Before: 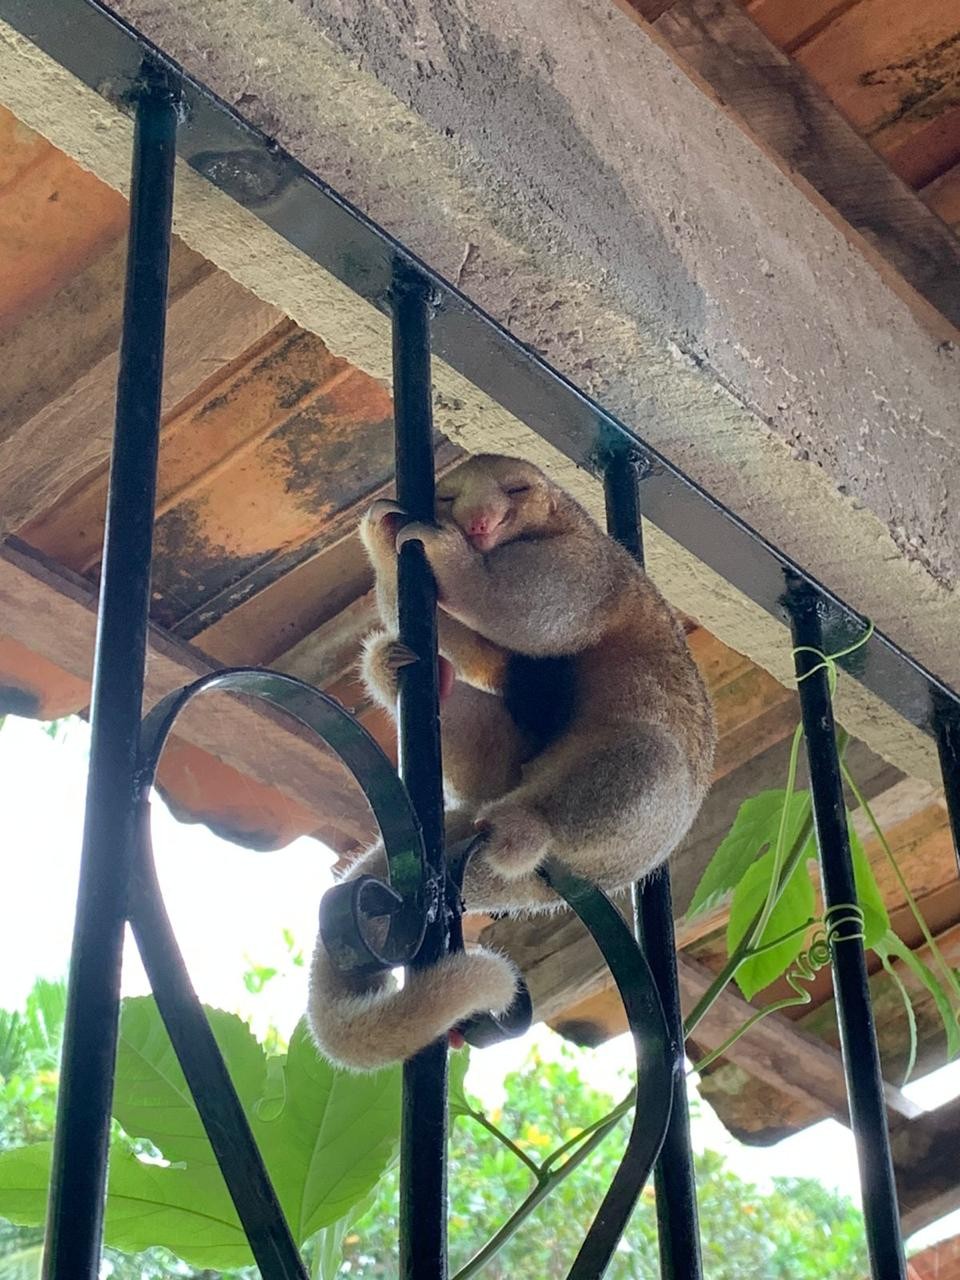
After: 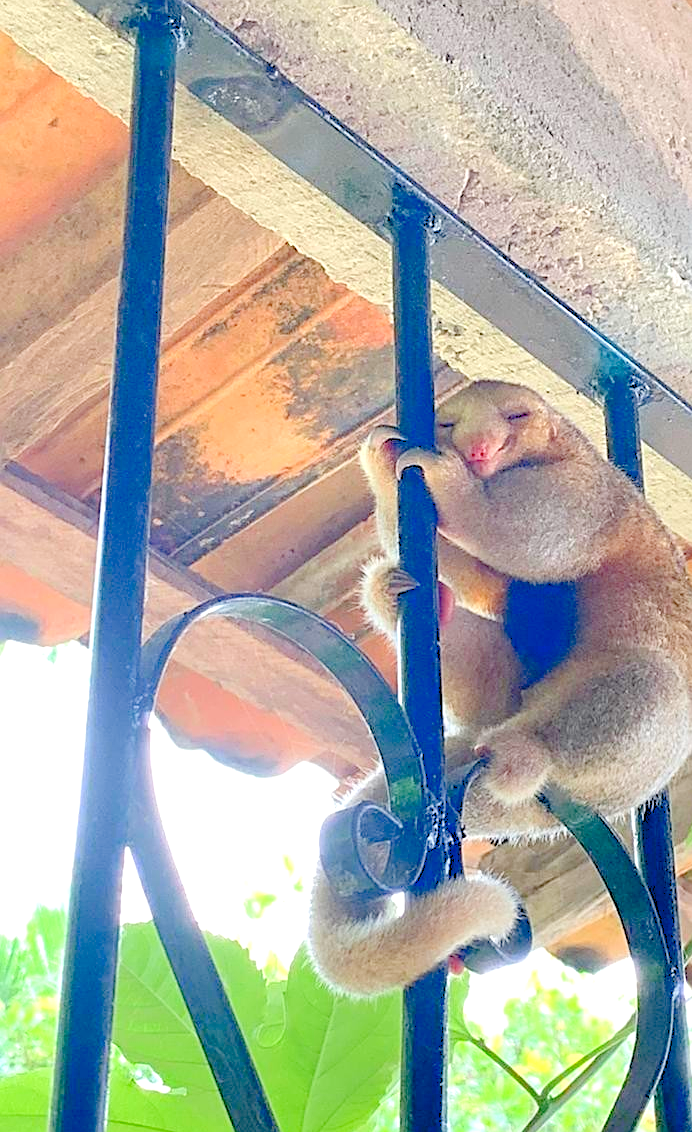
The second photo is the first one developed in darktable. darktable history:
sharpen: on, module defaults
crop: top 5.792%, right 27.84%, bottom 5.744%
levels: levels [0.008, 0.318, 0.836]
